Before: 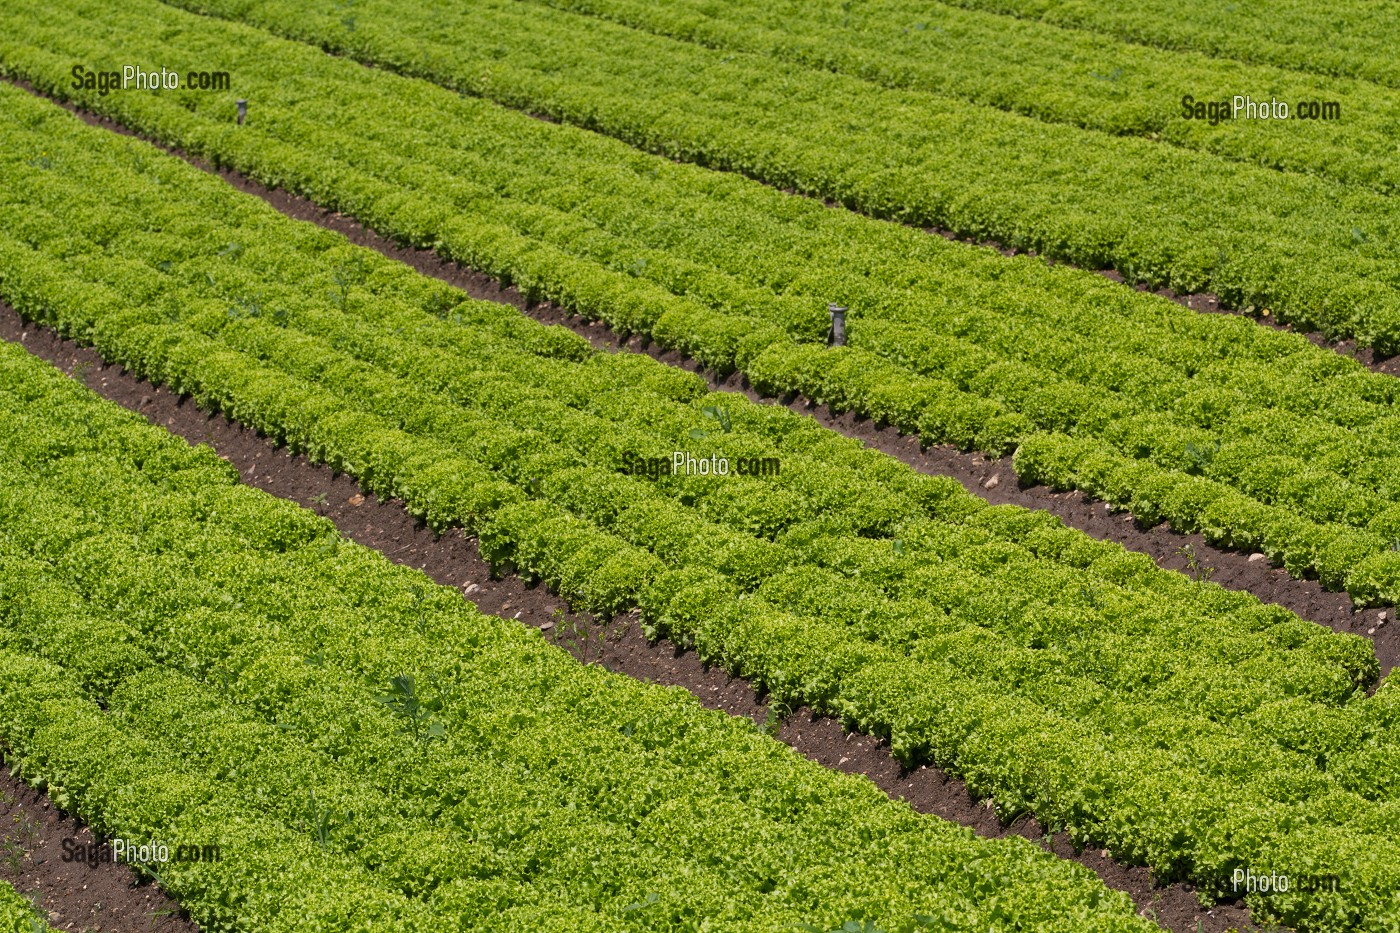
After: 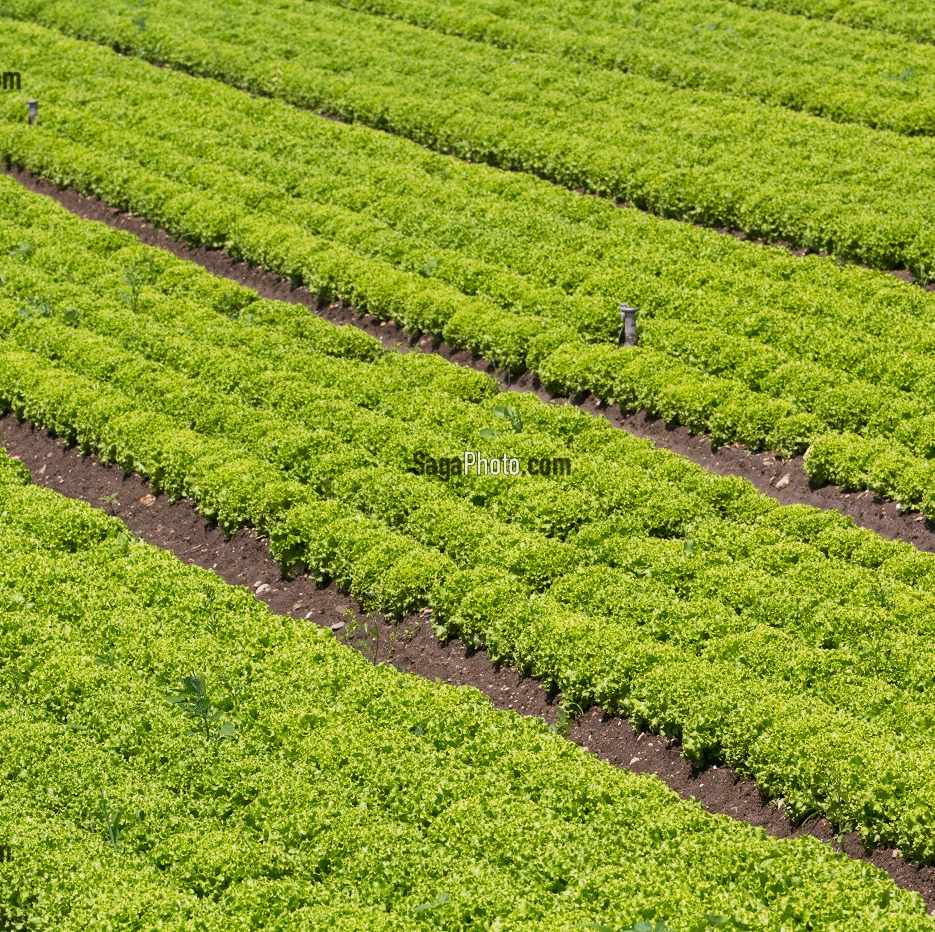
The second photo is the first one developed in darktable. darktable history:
crop and rotate: left 15.02%, right 18.13%
base curve: curves: ch0 [(0, 0) (0.088, 0.125) (0.176, 0.251) (0.354, 0.501) (0.613, 0.749) (1, 0.877)], preserve colors none
